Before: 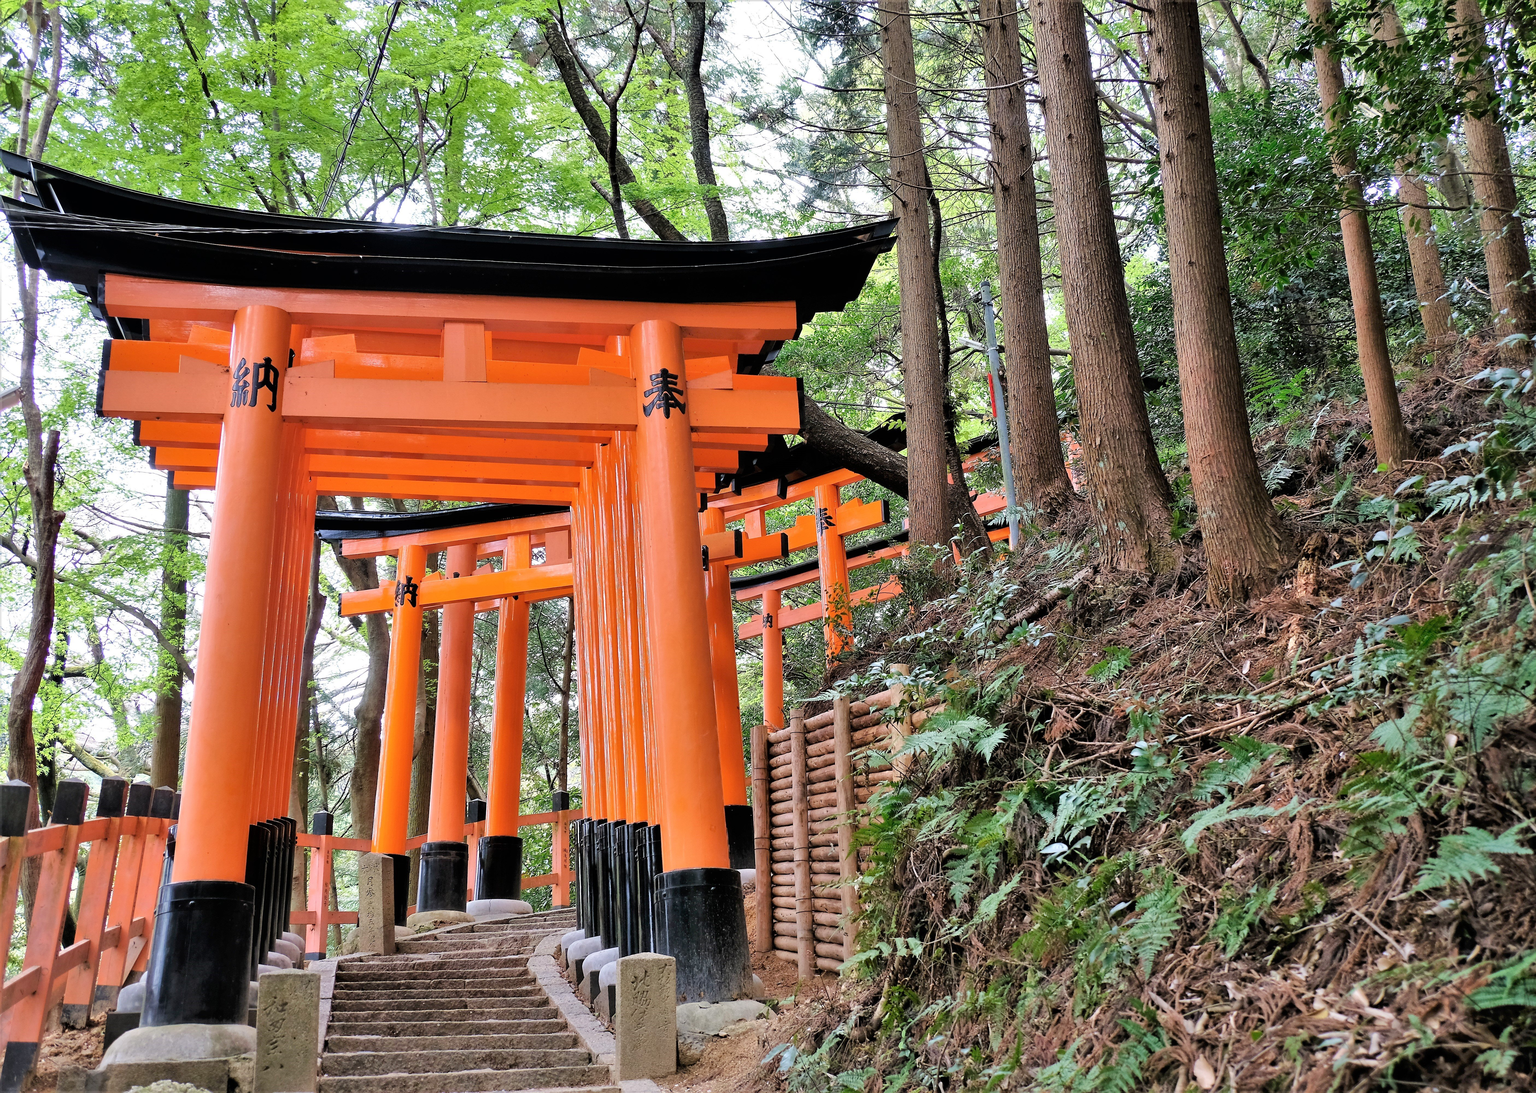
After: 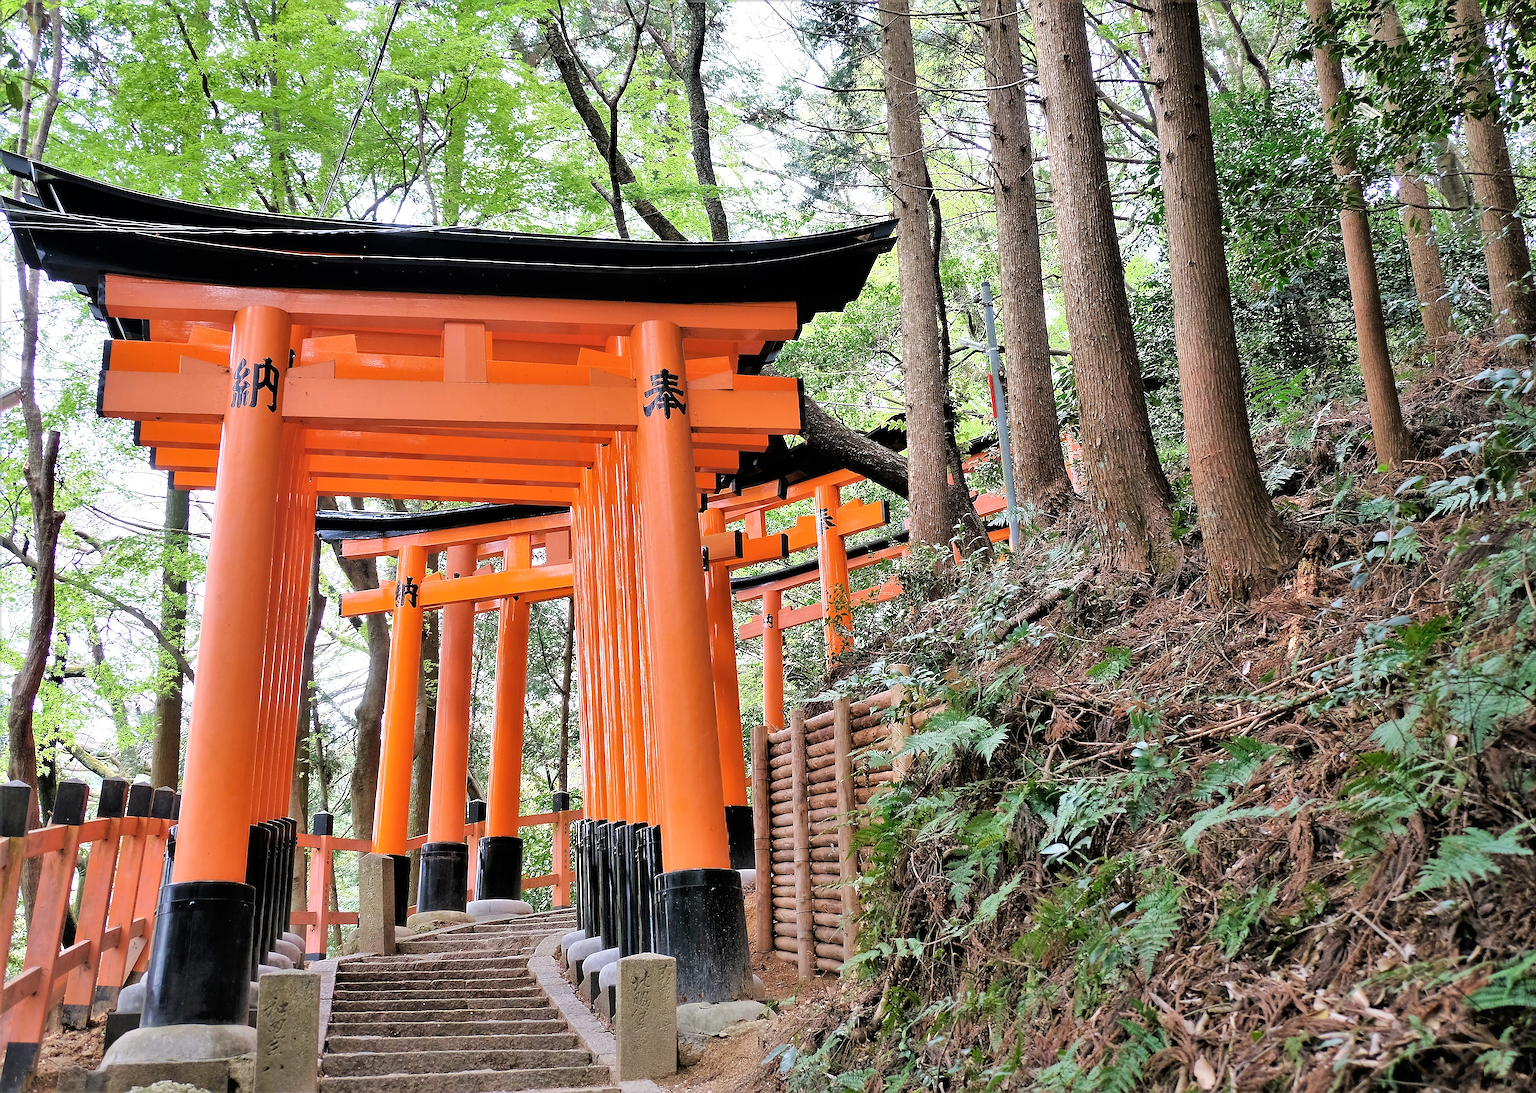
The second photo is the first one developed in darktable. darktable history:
sharpen: radius 1.4, amount 1.25, threshold 0.7
tone equalizer: on, module defaults
